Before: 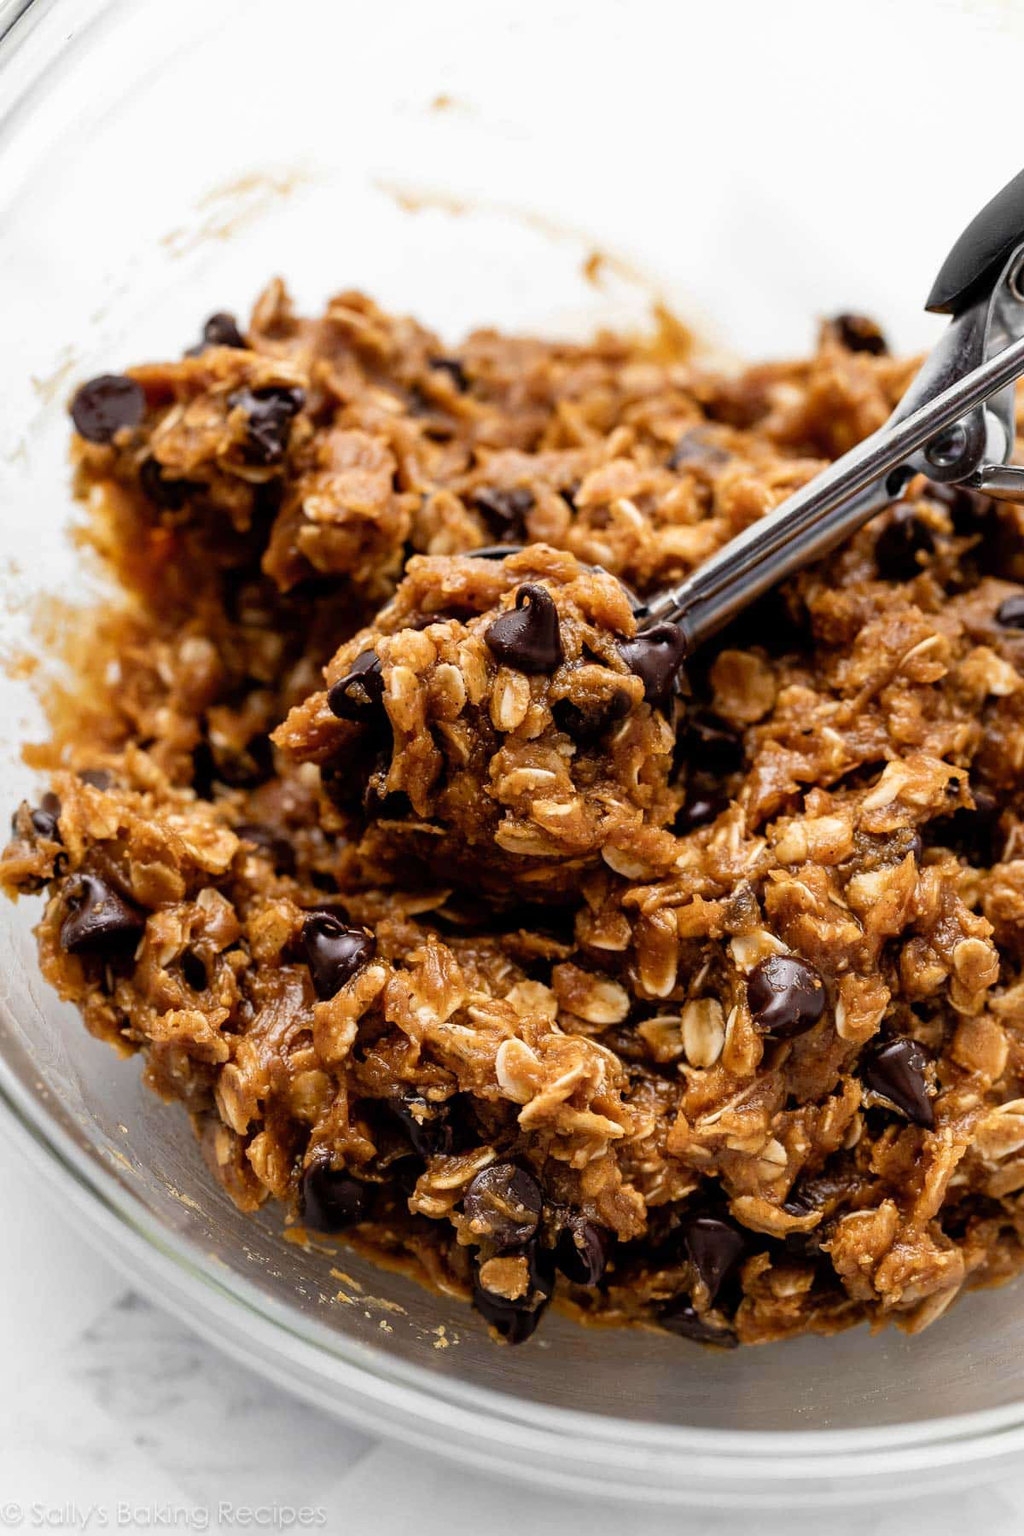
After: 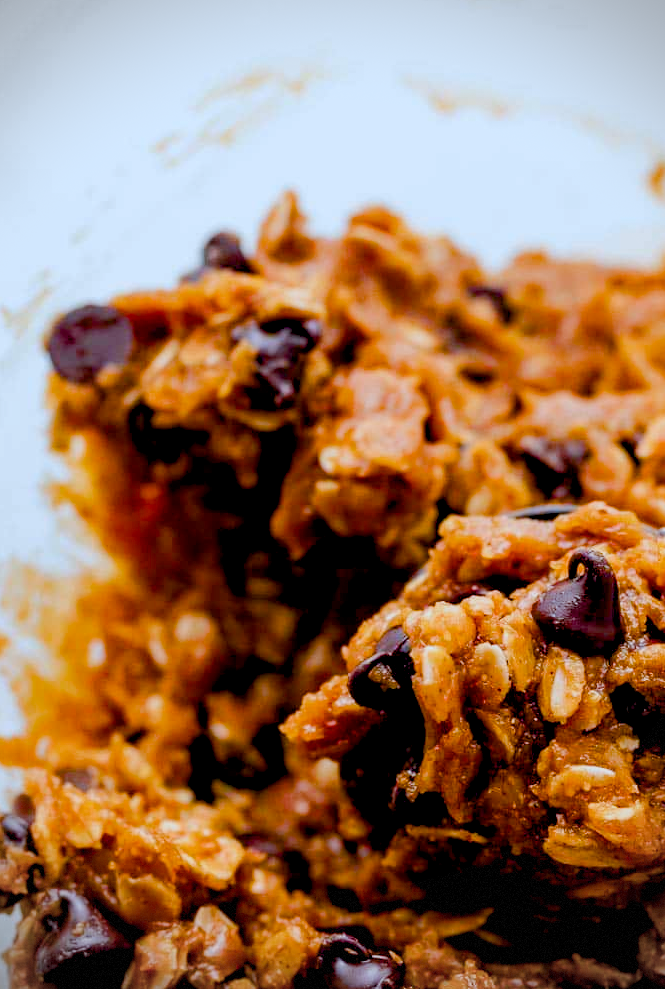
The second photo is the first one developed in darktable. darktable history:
color balance rgb: global offset › luminance -0.496%, linear chroma grading › shadows 16.468%, perceptual saturation grading › global saturation 40.991%, perceptual saturation grading › highlights -24.976%, perceptual saturation grading › mid-tones 35.423%, perceptual saturation grading › shadows 34.789%, hue shift -5.15°, perceptual brilliance grading › highlights 6.25%, perceptual brilliance grading › mid-tones 17.668%, perceptual brilliance grading › shadows -5.276%, contrast -21.022%
crop and rotate: left 3.044%, top 7.554%, right 41.498%, bottom 37.455%
vignetting: dithering 8-bit output
color calibration: x 0.37, y 0.382, temperature 4320.86 K
